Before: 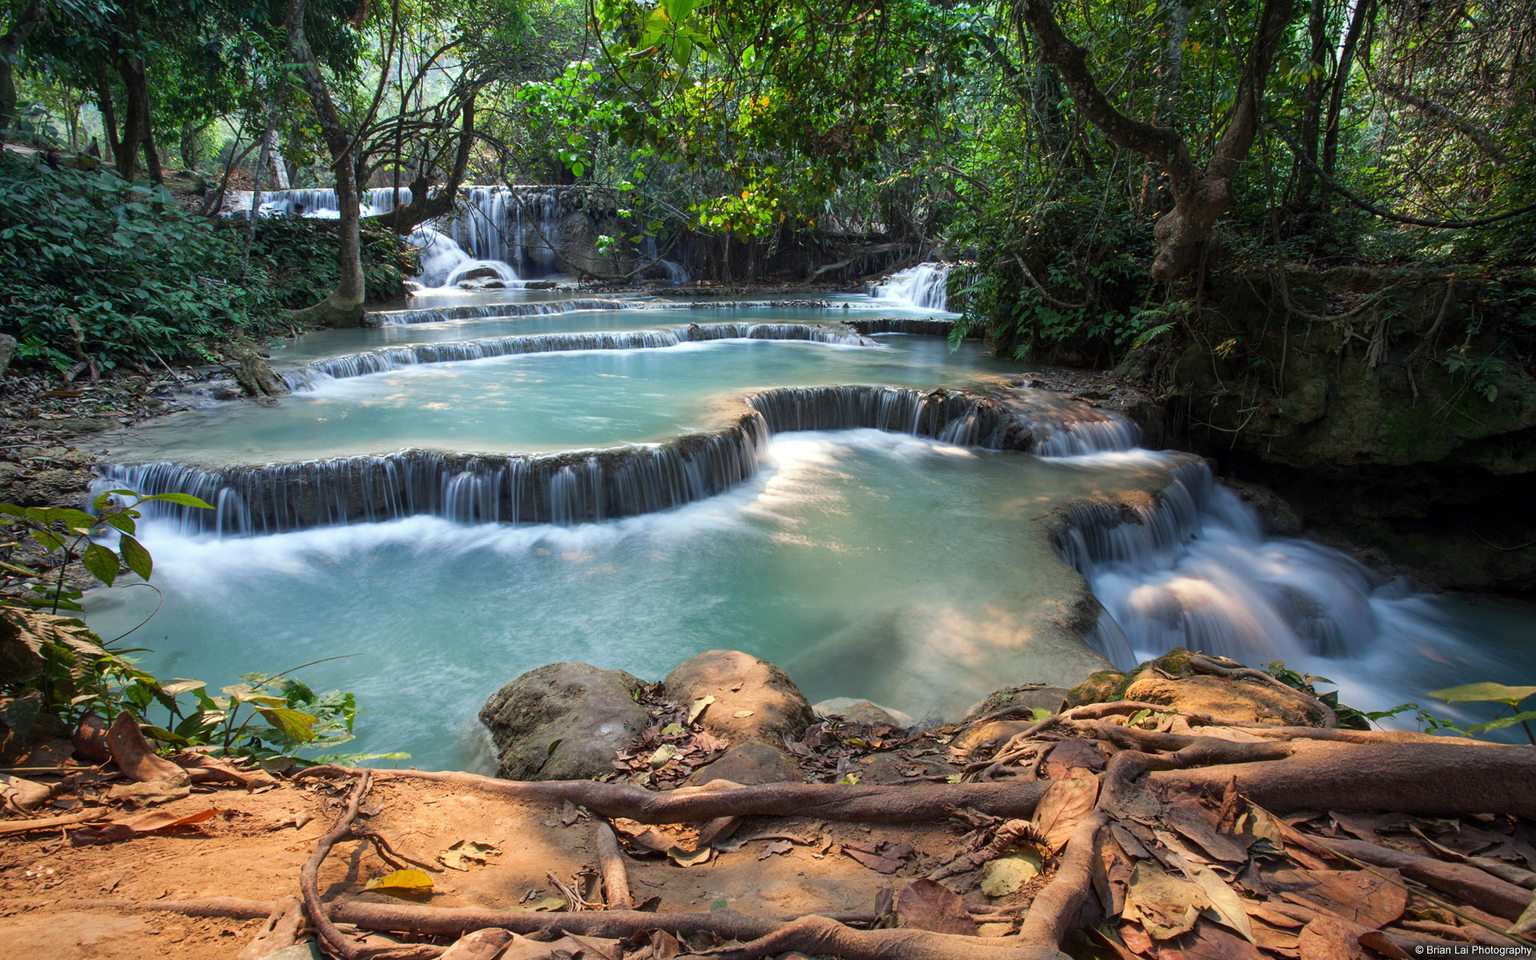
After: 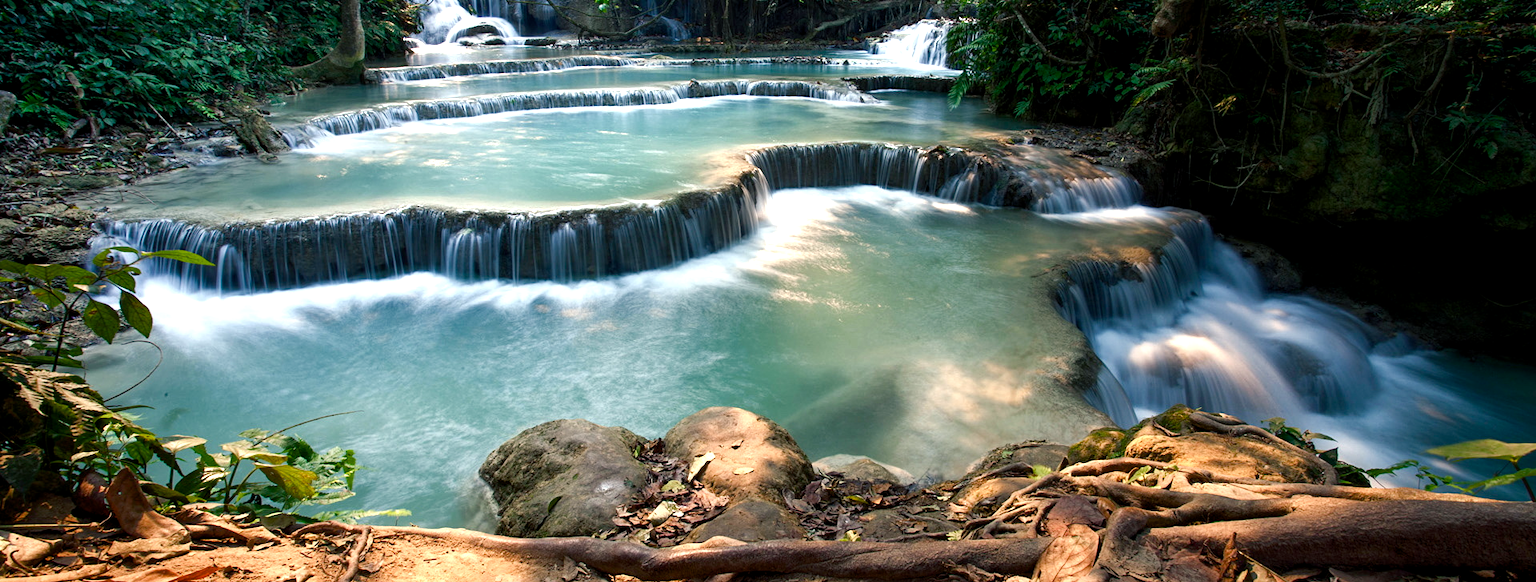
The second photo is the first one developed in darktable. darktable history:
crop and rotate: top 25.357%, bottom 13.942%
tone equalizer: on, module defaults
color balance rgb: shadows lift › chroma 2.79%, shadows lift › hue 190.66°, power › hue 171.85°, highlights gain › chroma 2.16%, highlights gain › hue 75.26°, global offset › luminance -0.51%, perceptual saturation grading › highlights -33.8%, perceptual saturation grading › mid-tones 14.98%, perceptual saturation grading › shadows 48.43%, perceptual brilliance grading › highlights 15.68%, perceptual brilliance grading › mid-tones 6.62%, perceptual brilliance grading › shadows -14.98%, global vibrance 11.32%, contrast 5.05%
